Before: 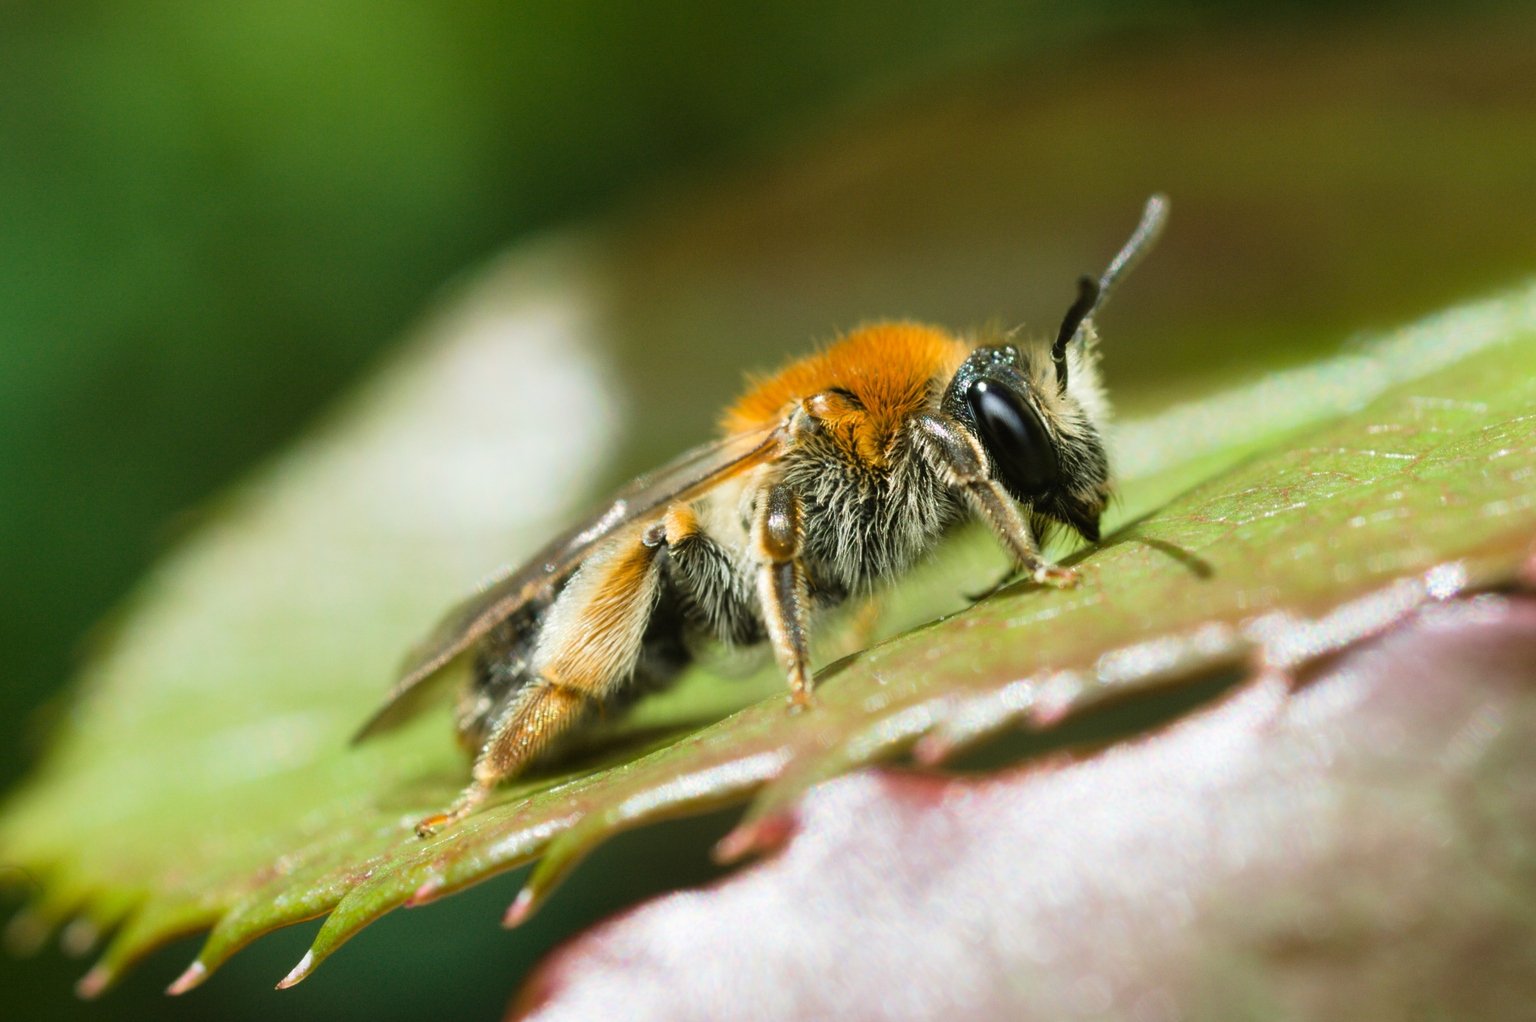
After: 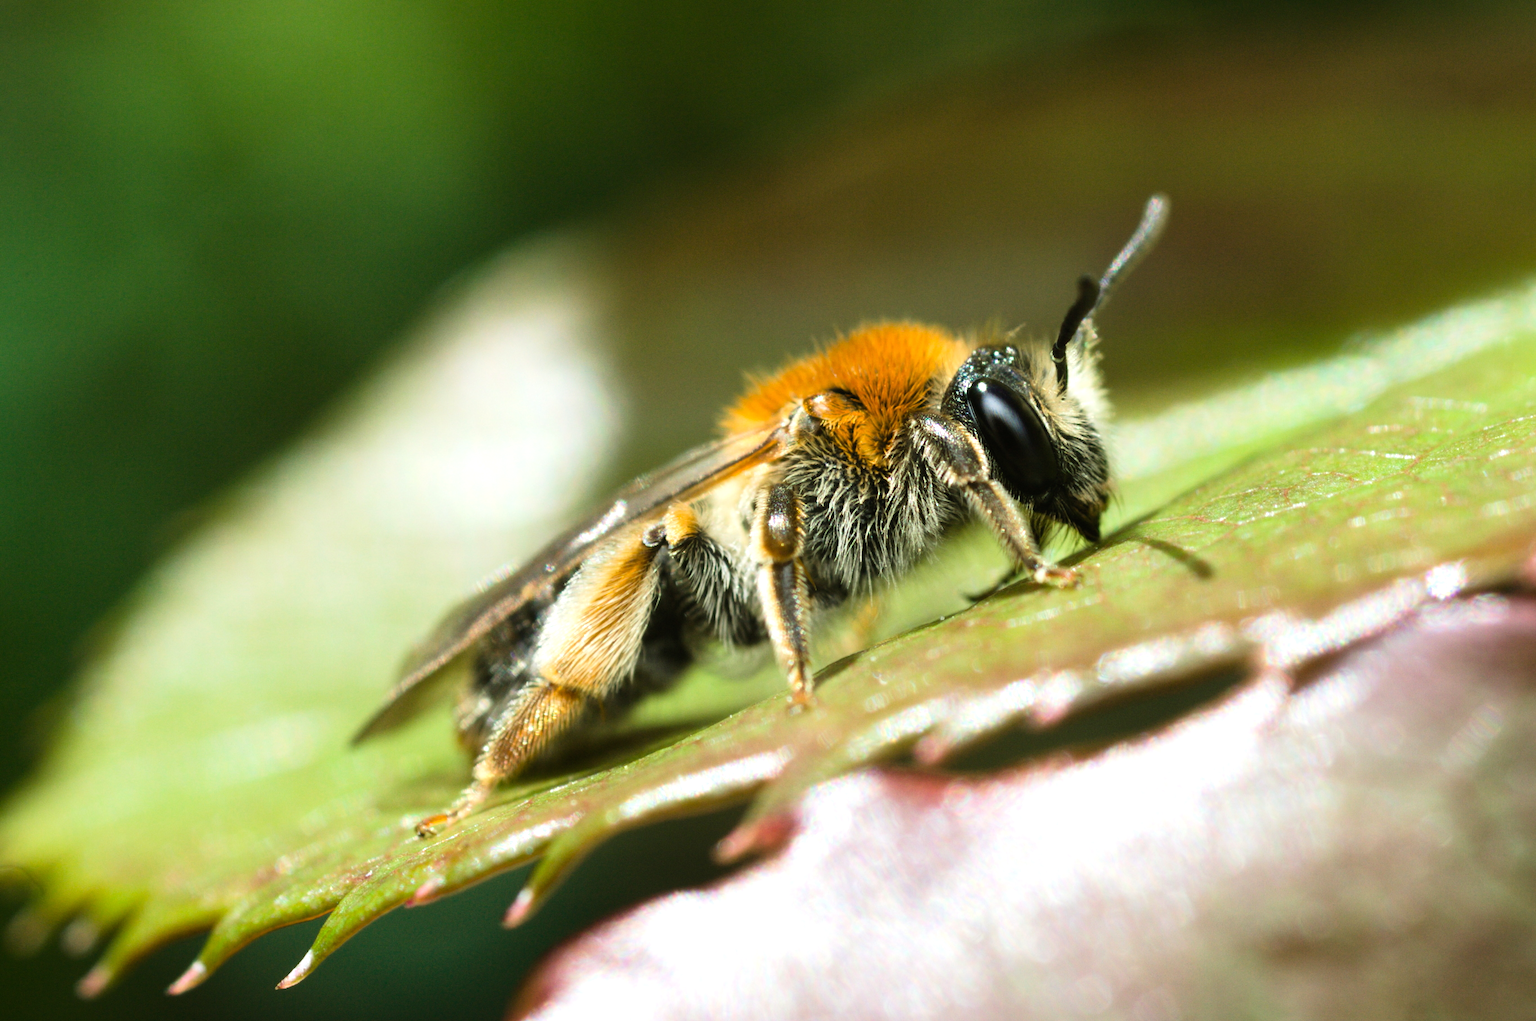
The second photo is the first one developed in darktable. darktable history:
tone equalizer: -8 EV -0.398 EV, -7 EV -0.361 EV, -6 EV -0.371 EV, -5 EV -0.226 EV, -3 EV 0.197 EV, -2 EV 0.332 EV, -1 EV 0.381 EV, +0 EV 0.44 EV, edges refinement/feathering 500, mask exposure compensation -1.57 EV, preserve details no
